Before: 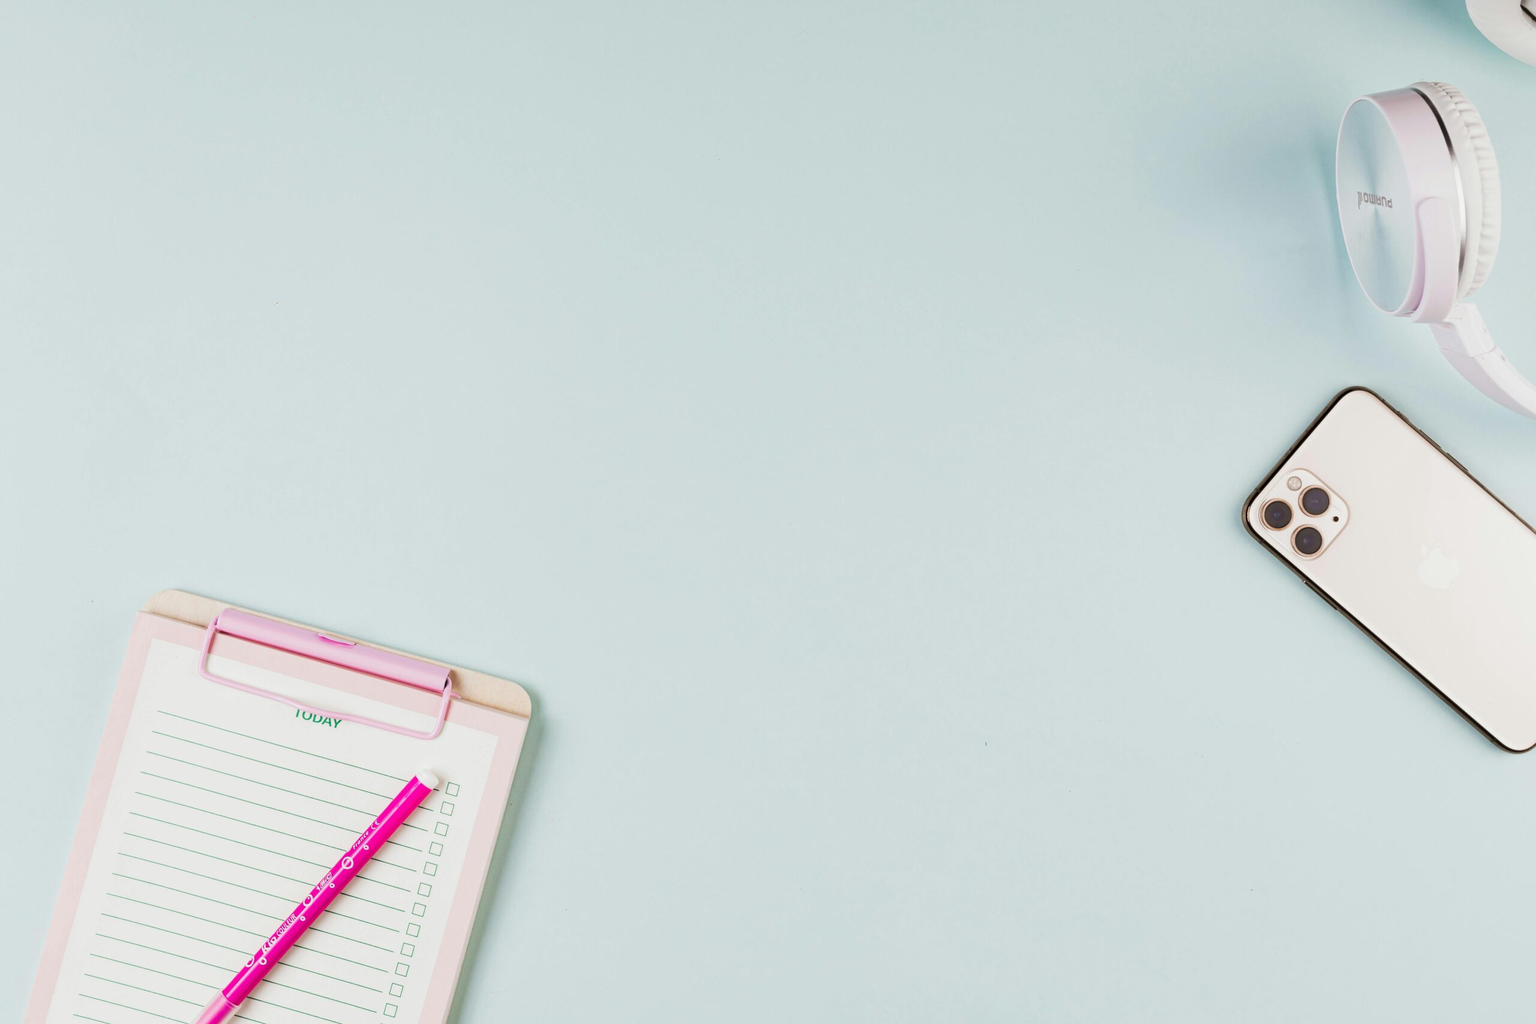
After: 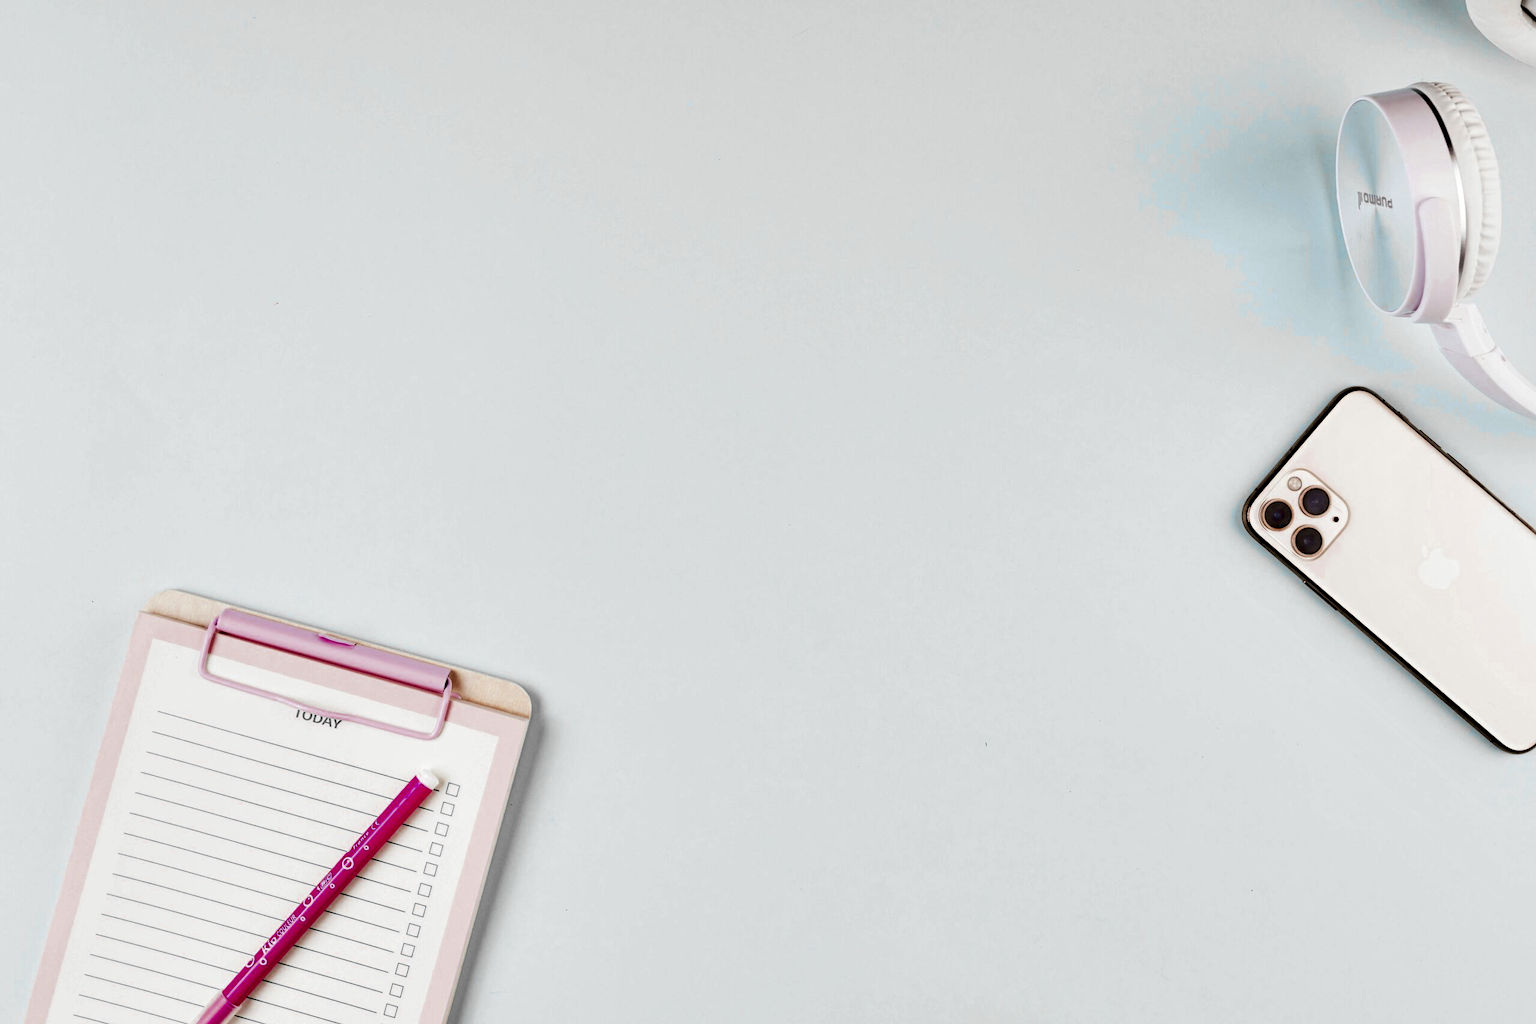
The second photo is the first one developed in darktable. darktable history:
color zones: curves: ch0 [(0, 0.363) (0.128, 0.373) (0.25, 0.5) (0.402, 0.407) (0.521, 0.525) (0.63, 0.559) (0.729, 0.662) (0.867, 0.471)]; ch1 [(0, 0.515) (0.136, 0.618) (0.25, 0.5) (0.378, 0) (0.516, 0) (0.622, 0.593) (0.737, 0.819) (0.87, 0.593)]; ch2 [(0, 0.529) (0.128, 0.471) (0.282, 0.451) (0.386, 0.662) (0.516, 0.525) (0.633, 0.554) (0.75, 0.62) (0.875, 0.441)]
contrast equalizer: y [[0.601, 0.6, 0.598, 0.598, 0.6, 0.601], [0.5 ×6], [0.5 ×6], [0 ×6], [0 ×6]]
